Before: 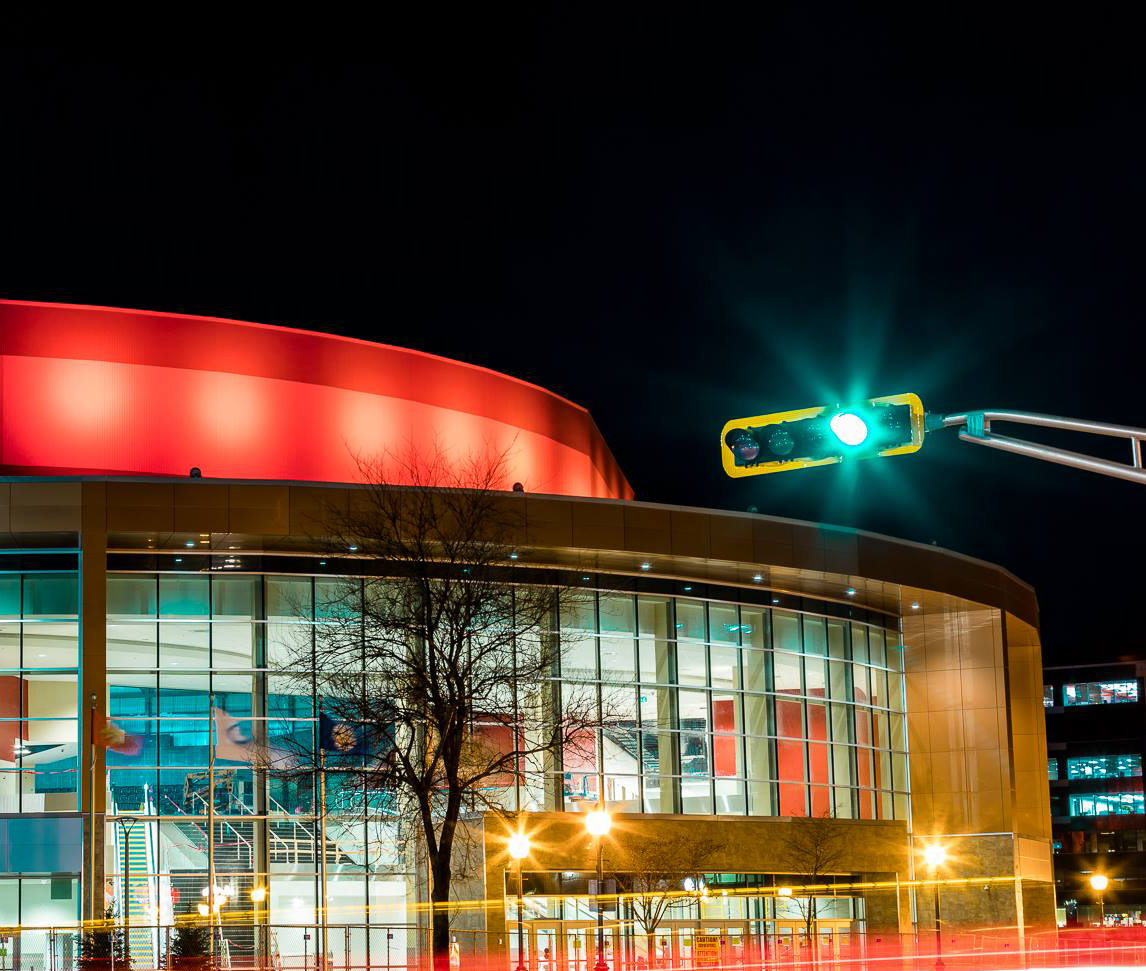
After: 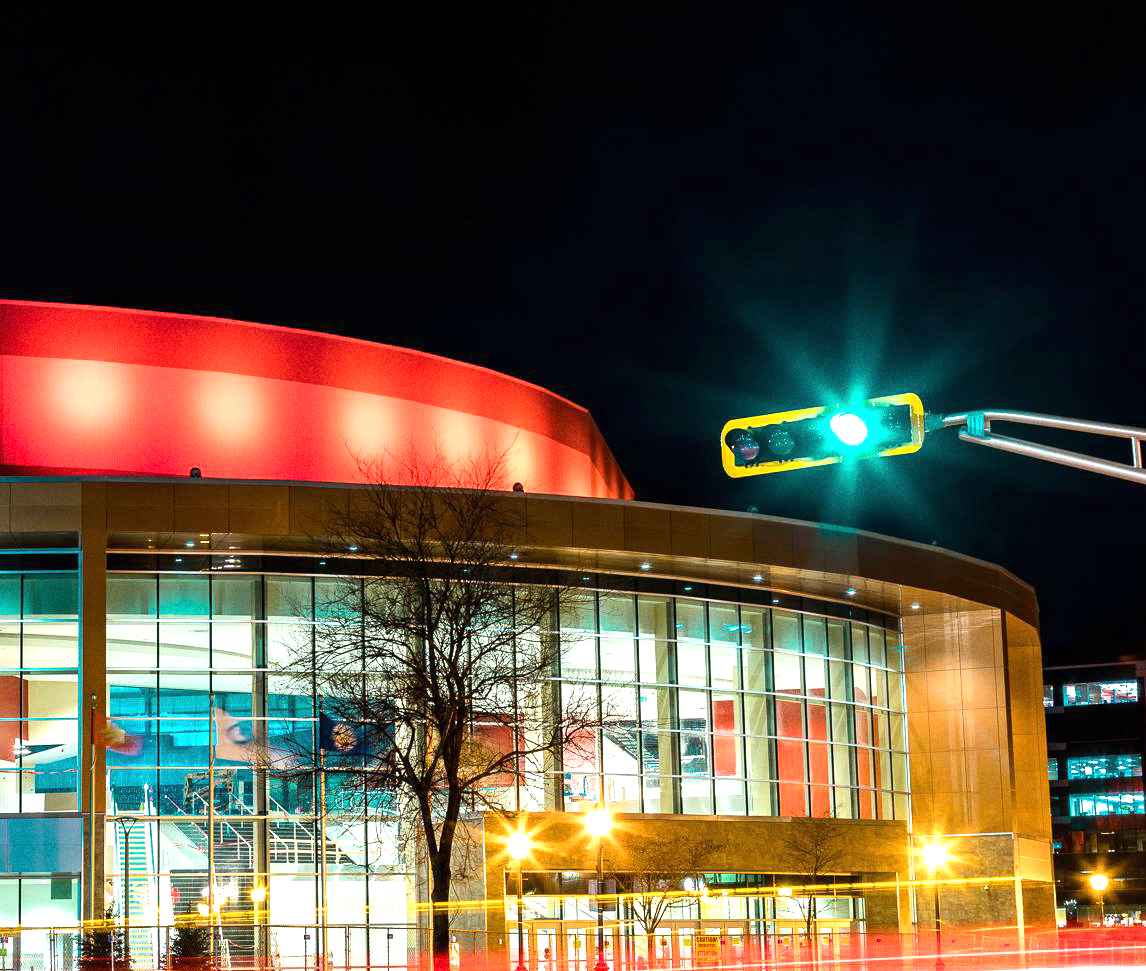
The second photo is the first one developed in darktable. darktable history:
exposure: black level correction 0, exposure 0.7 EV, compensate exposure bias true, compensate highlight preservation false
grain: coarseness 0.09 ISO
